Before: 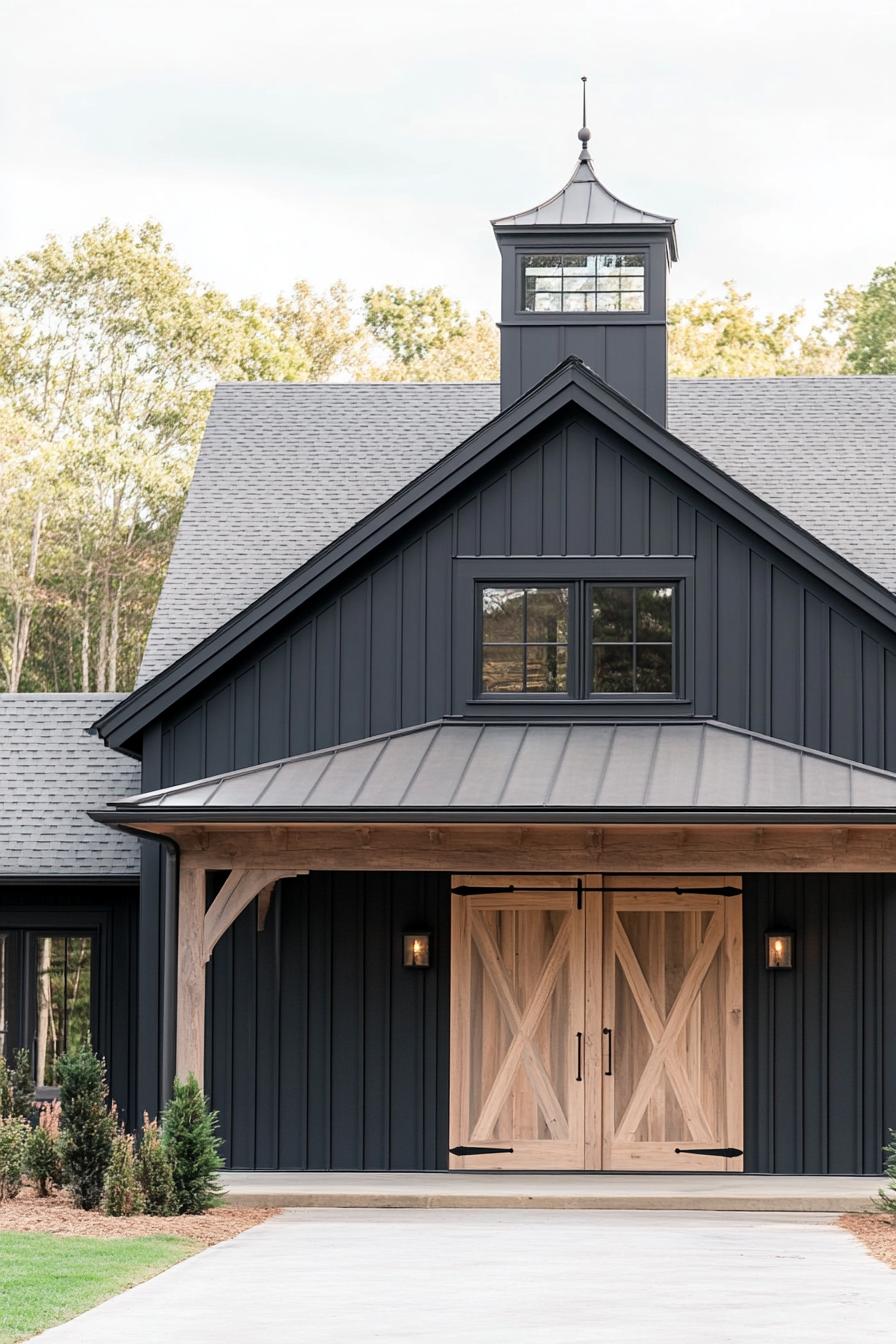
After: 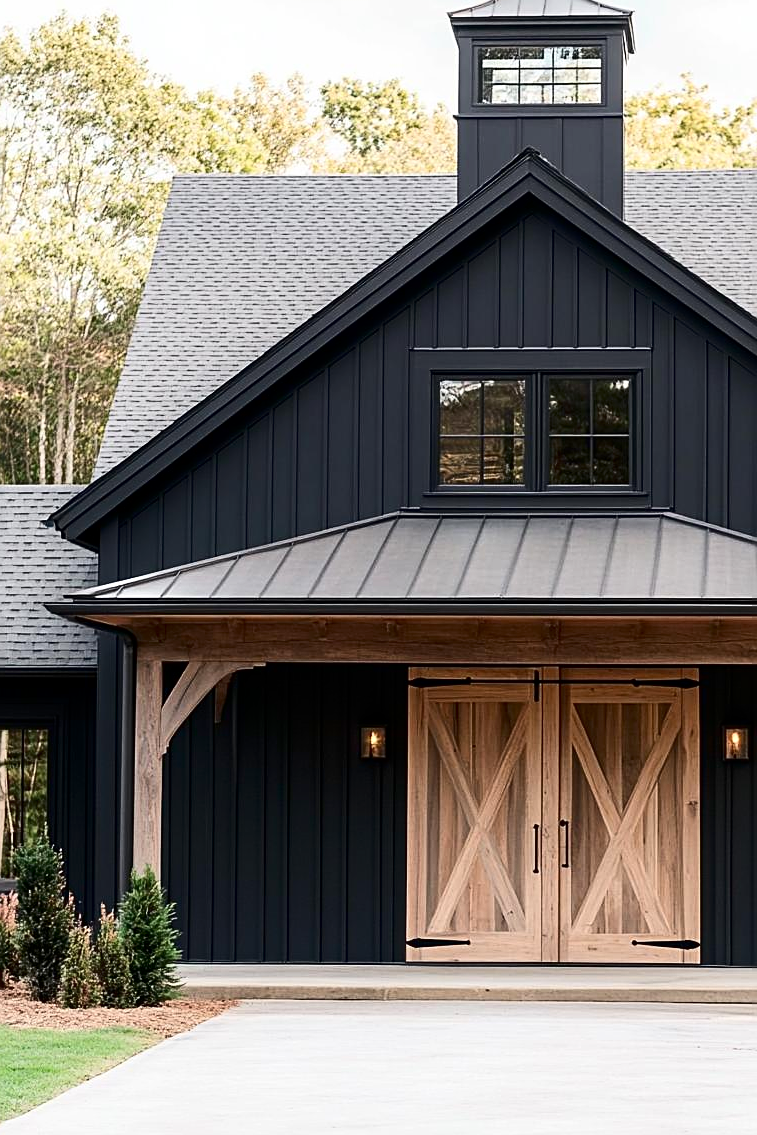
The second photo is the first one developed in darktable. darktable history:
crop and rotate: left 4.842%, top 15.51%, right 10.668%
contrast brightness saturation: contrast 0.2, brightness -0.11, saturation 0.1
sharpen: on, module defaults
